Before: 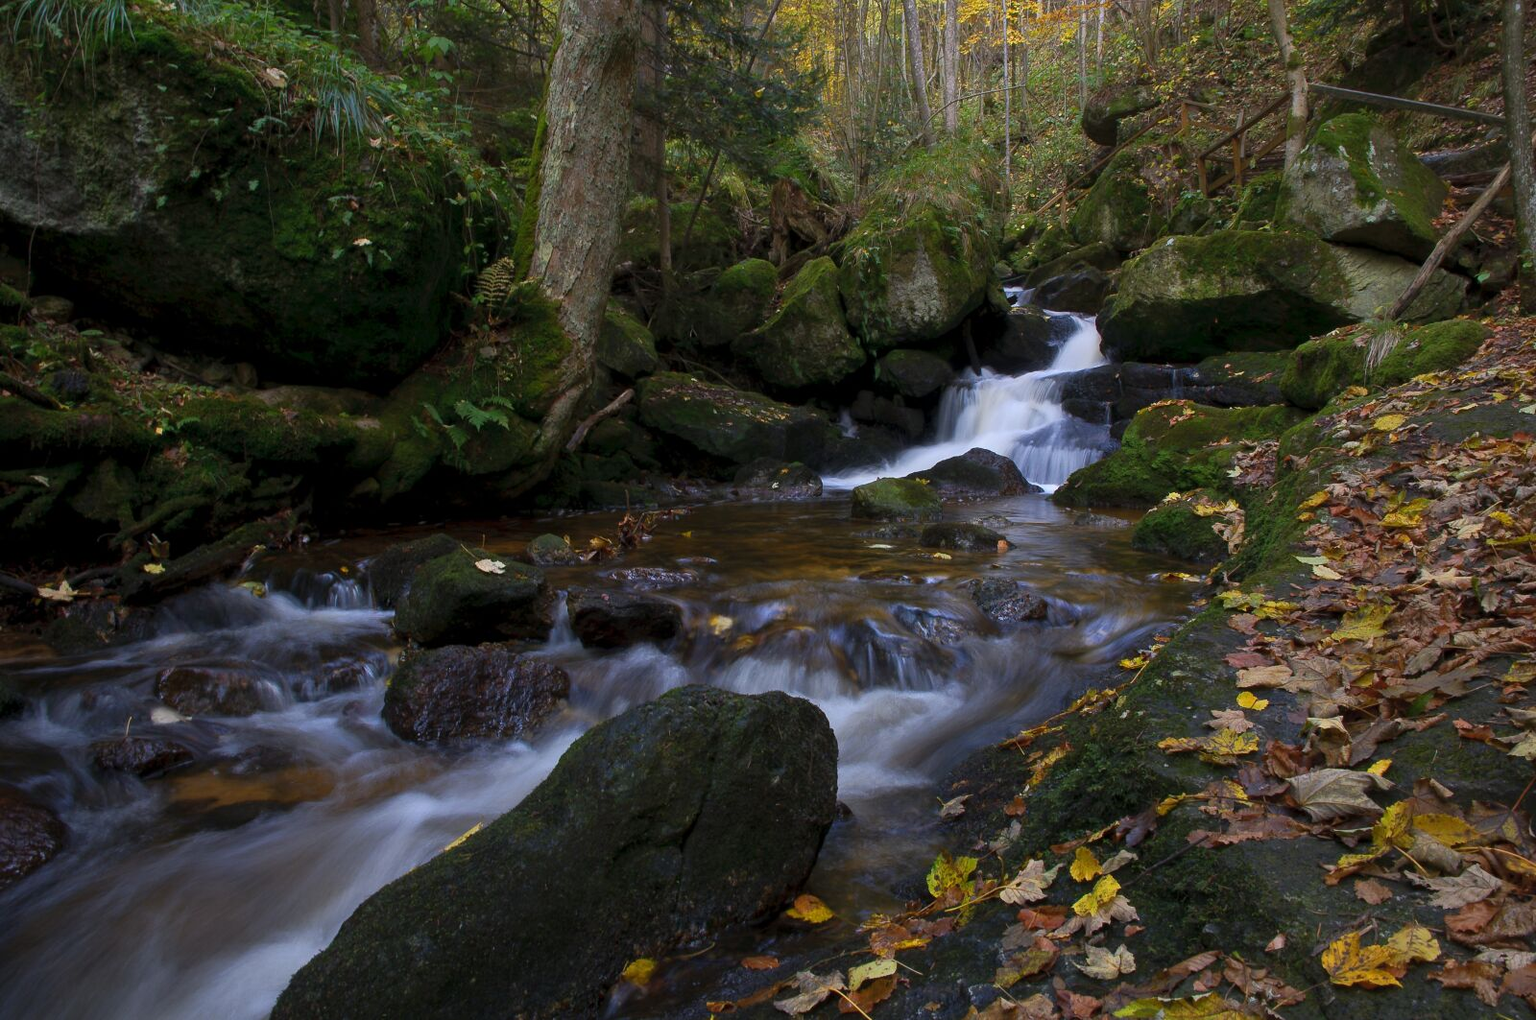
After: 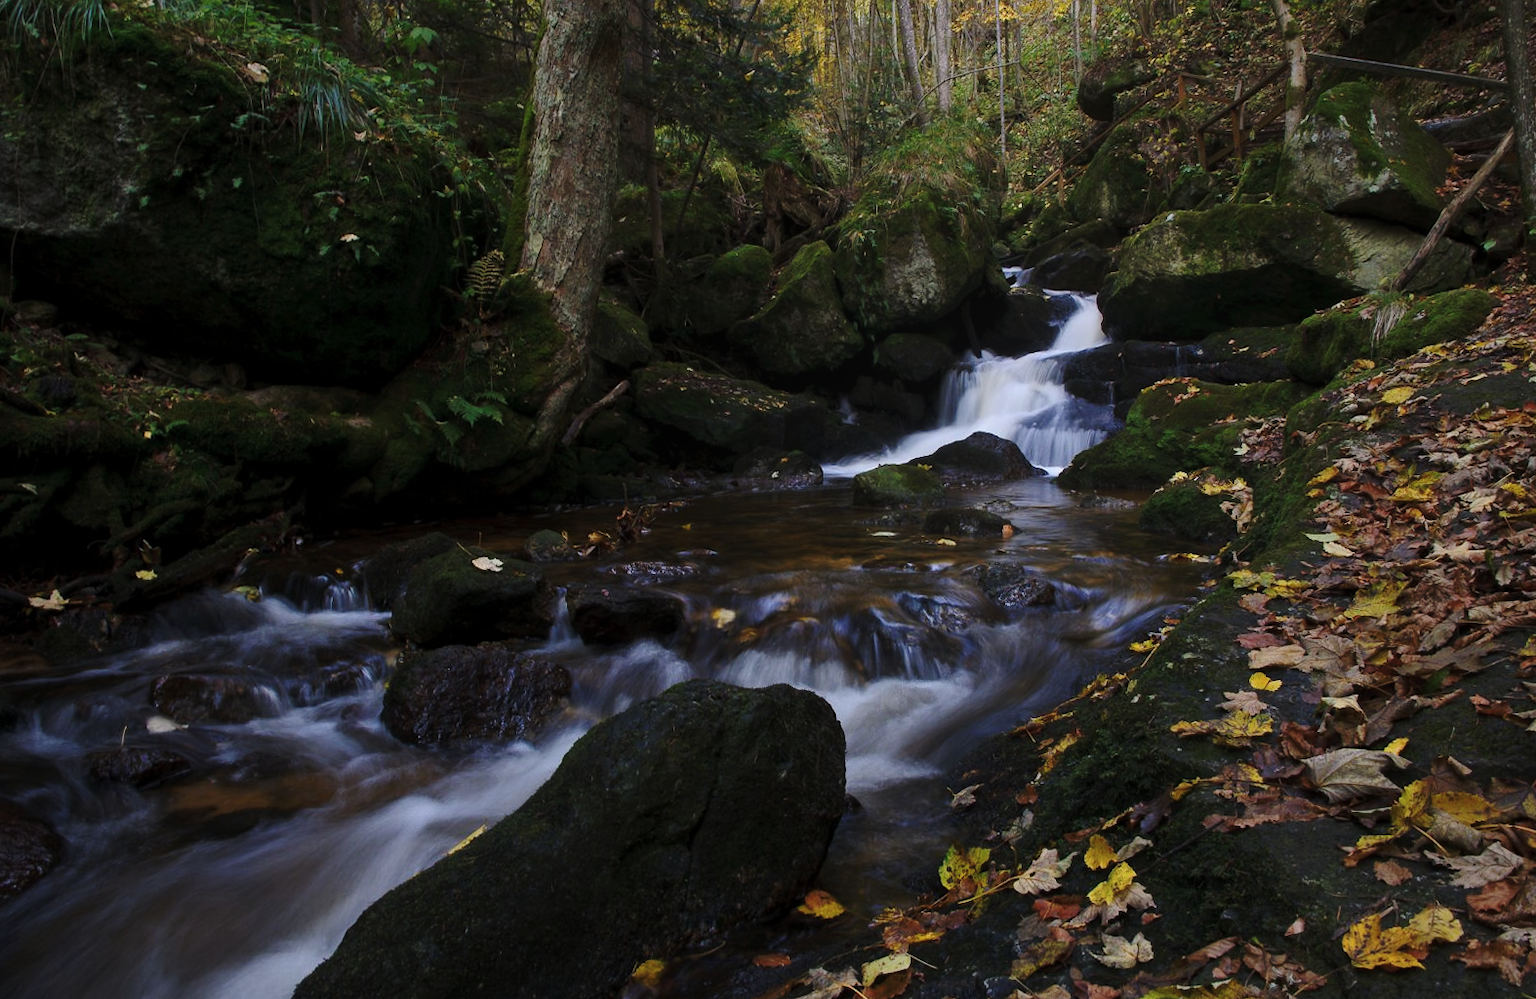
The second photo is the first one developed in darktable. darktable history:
color correction: saturation 0.8
bloom: size 40%
base curve: curves: ch0 [(0, 0) (0.073, 0.04) (0.157, 0.139) (0.492, 0.492) (0.758, 0.758) (1, 1)], preserve colors none
rotate and perspective: rotation -1.42°, crop left 0.016, crop right 0.984, crop top 0.035, crop bottom 0.965
